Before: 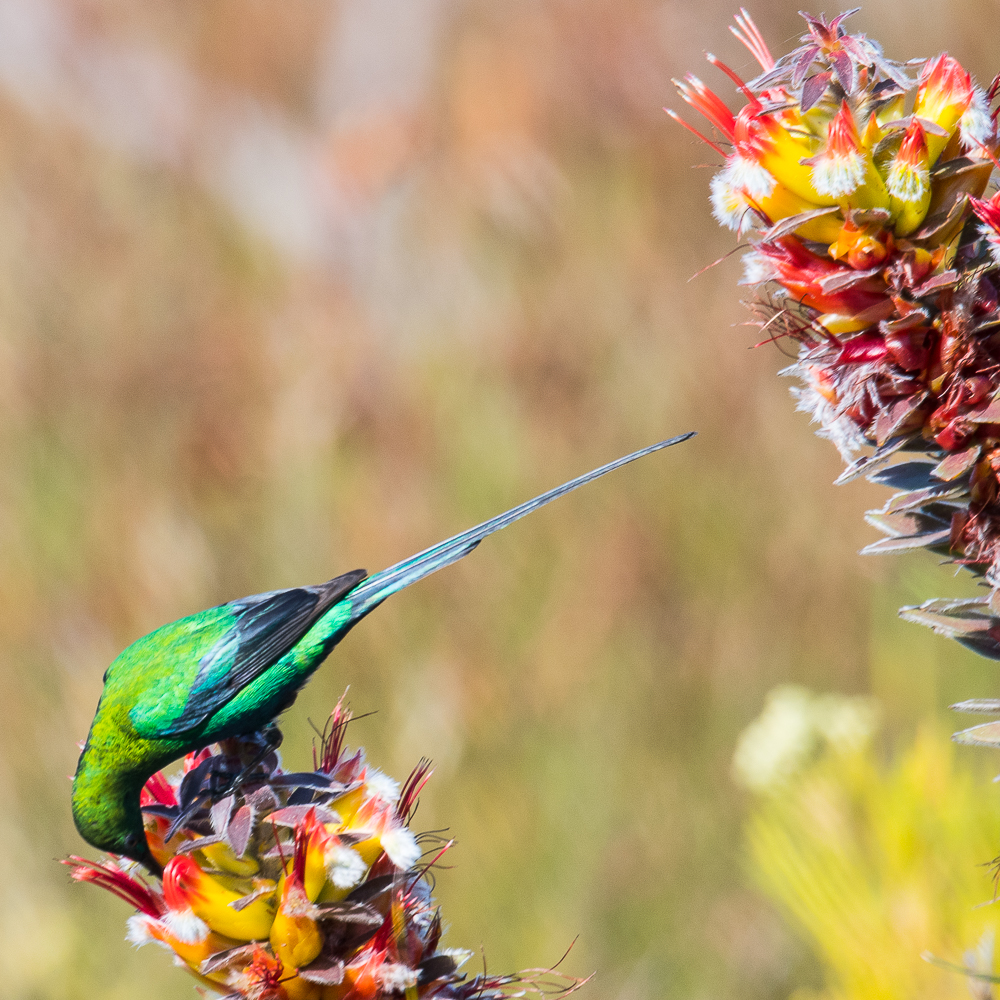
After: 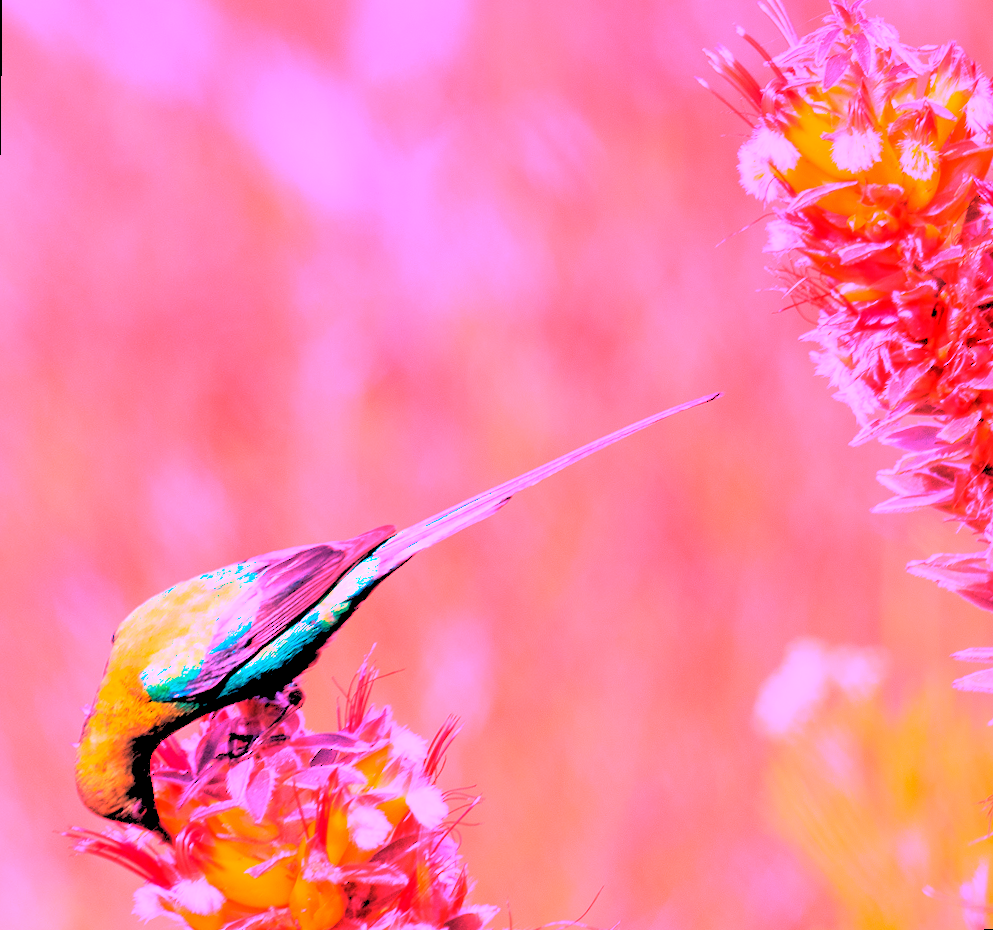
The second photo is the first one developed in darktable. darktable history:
rotate and perspective: rotation 0.679°, lens shift (horizontal) 0.136, crop left 0.009, crop right 0.991, crop top 0.078, crop bottom 0.95
white balance: red 4.26, blue 1.802
rgb levels: levels [[0.027, 0.429, 0.996], [0, 0.5, 1], [0, 0.5, 1]]
